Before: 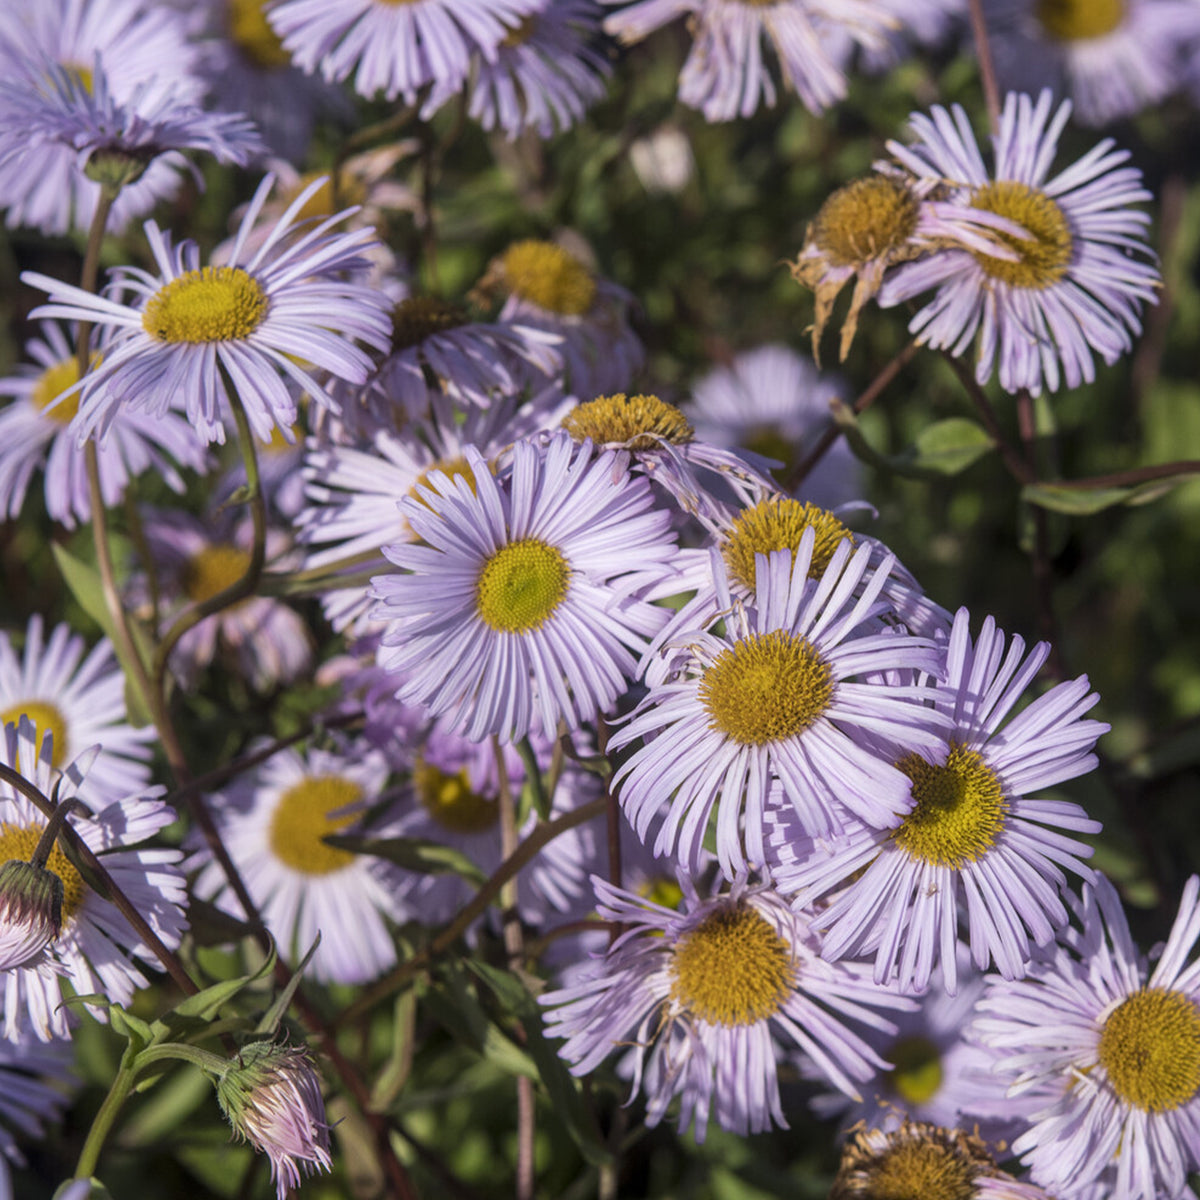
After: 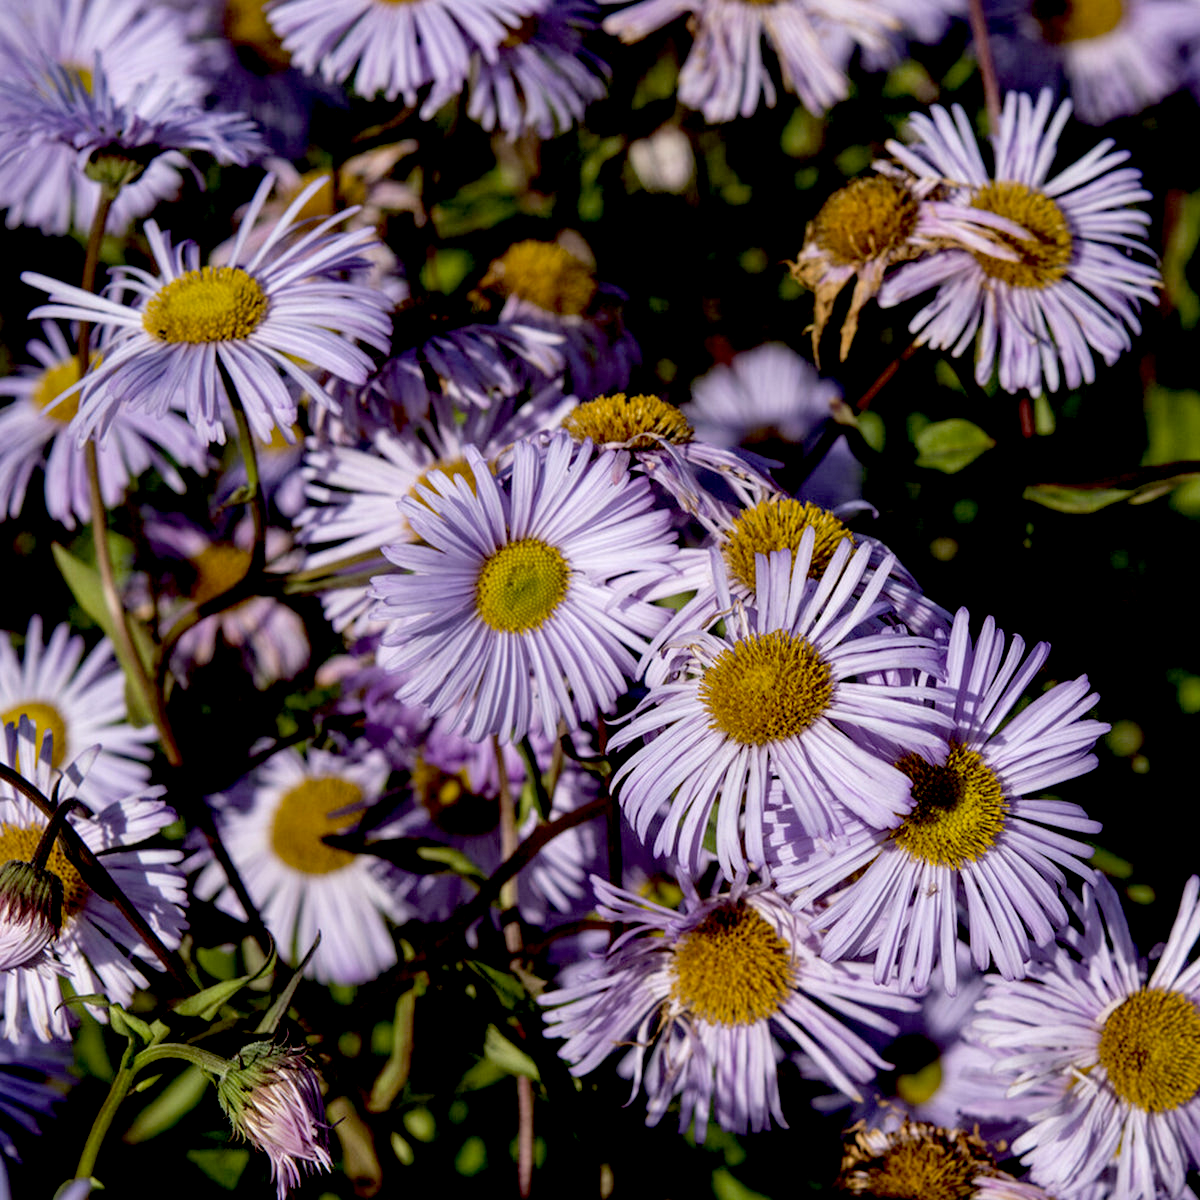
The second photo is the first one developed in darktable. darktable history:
exposure: black level correction 0.056, exposure -0.039 EV, compensate exposure bias true, compensate highlight preservation false
contrast equalizer: y [[0.509, 0.517, 0.523, 0.523, 0.517, 0.509], [0.5 ×6], [0.5 ×6], [0 ×6], [0 ×6]]
